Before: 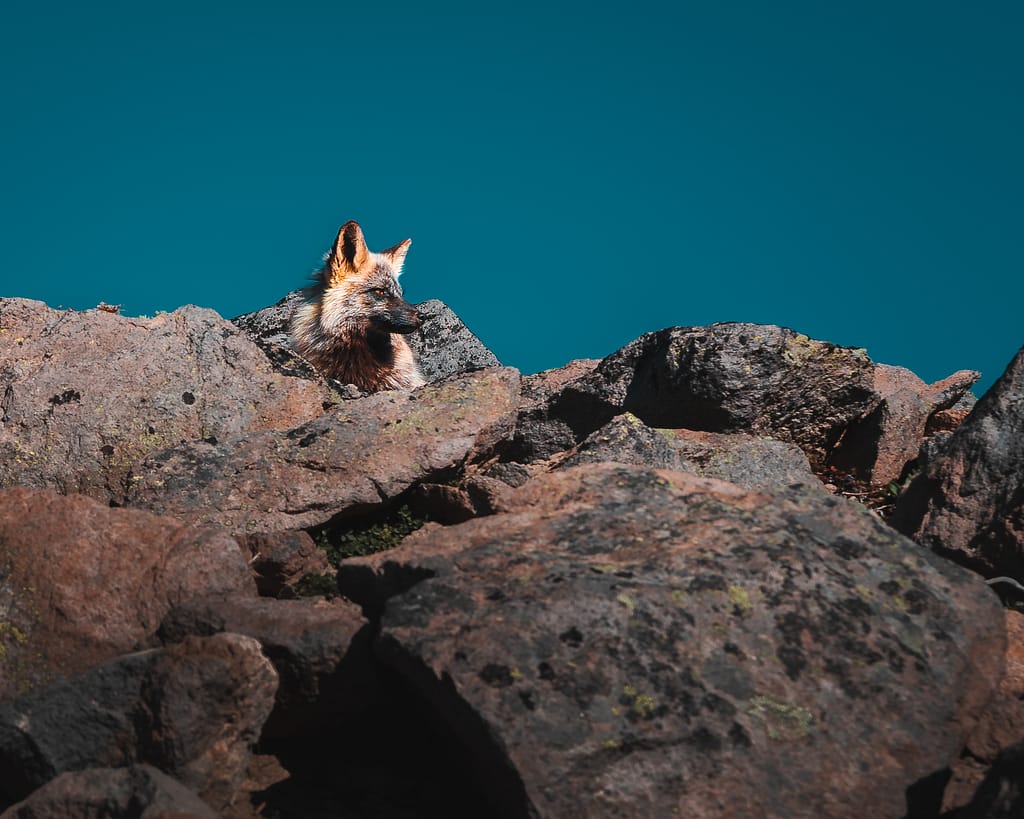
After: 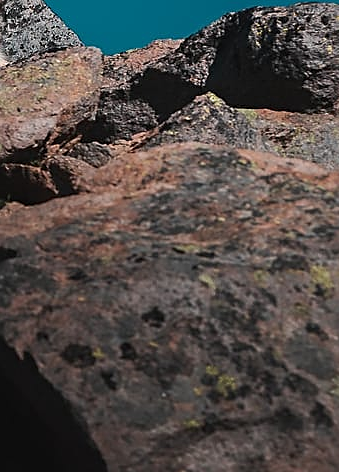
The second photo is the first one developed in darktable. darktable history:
crop: left 40.878%, top 39.176%, right 25.993%, bottom 3.081%
sharpen: on, module defaults
